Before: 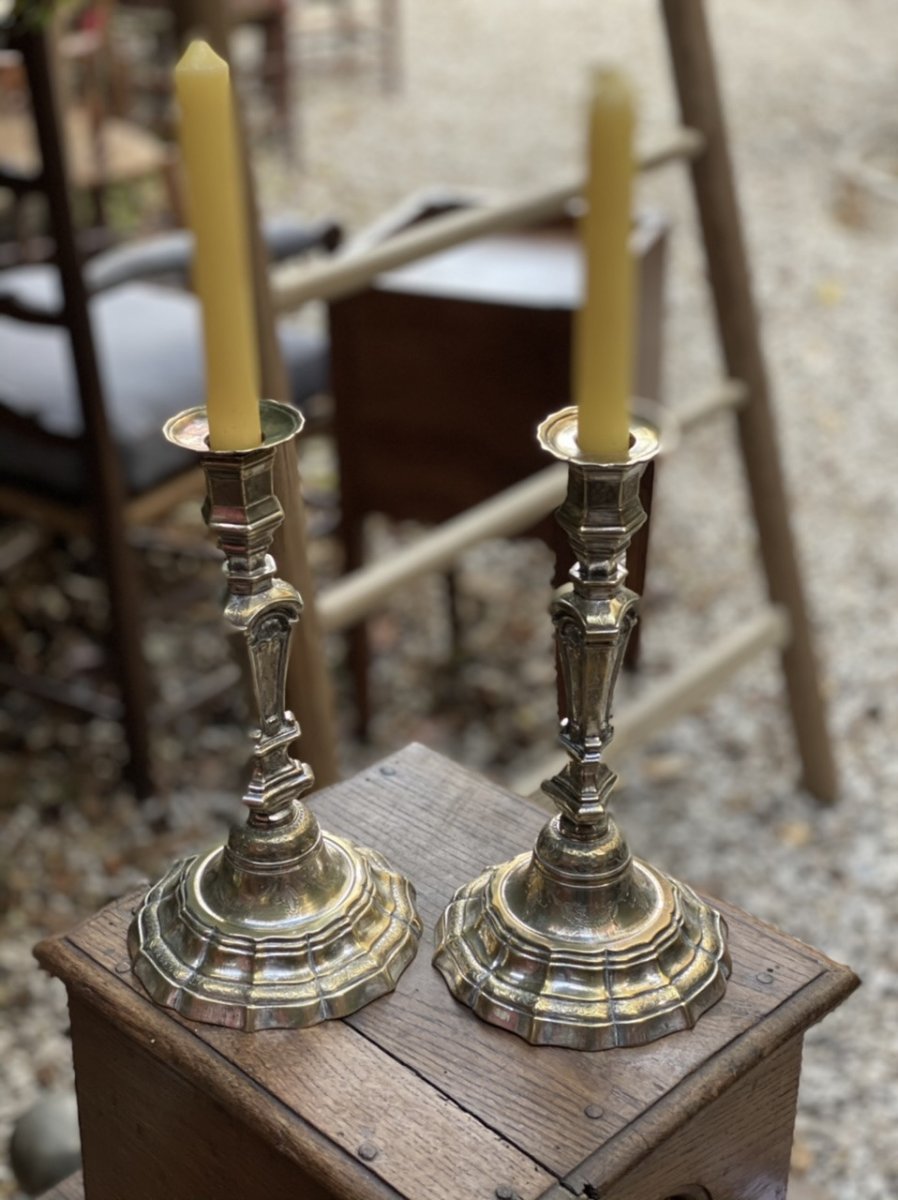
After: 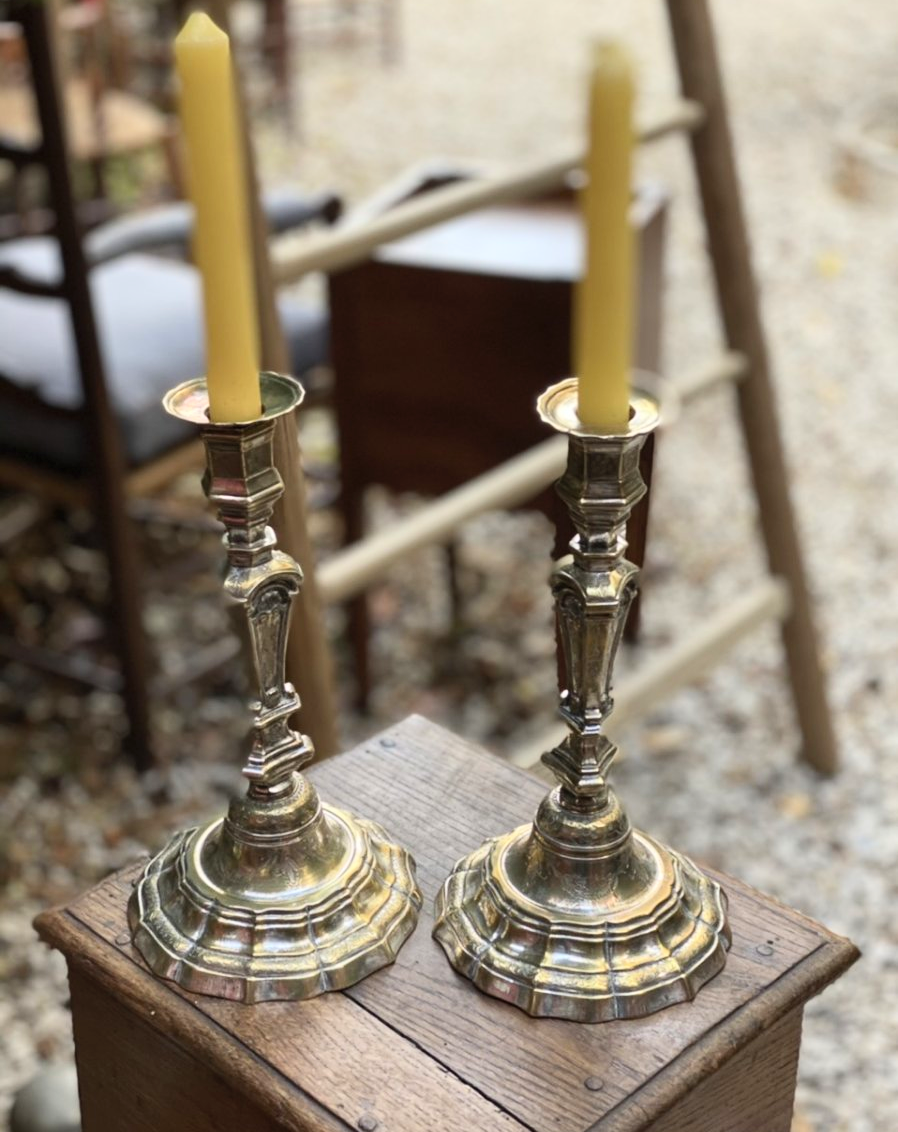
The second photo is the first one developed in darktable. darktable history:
contrast brightness saturation: contrast 0.201, brightness 0.155, saturation 0.222
crop and rotate: top 2.395%, bottom 3.218%
